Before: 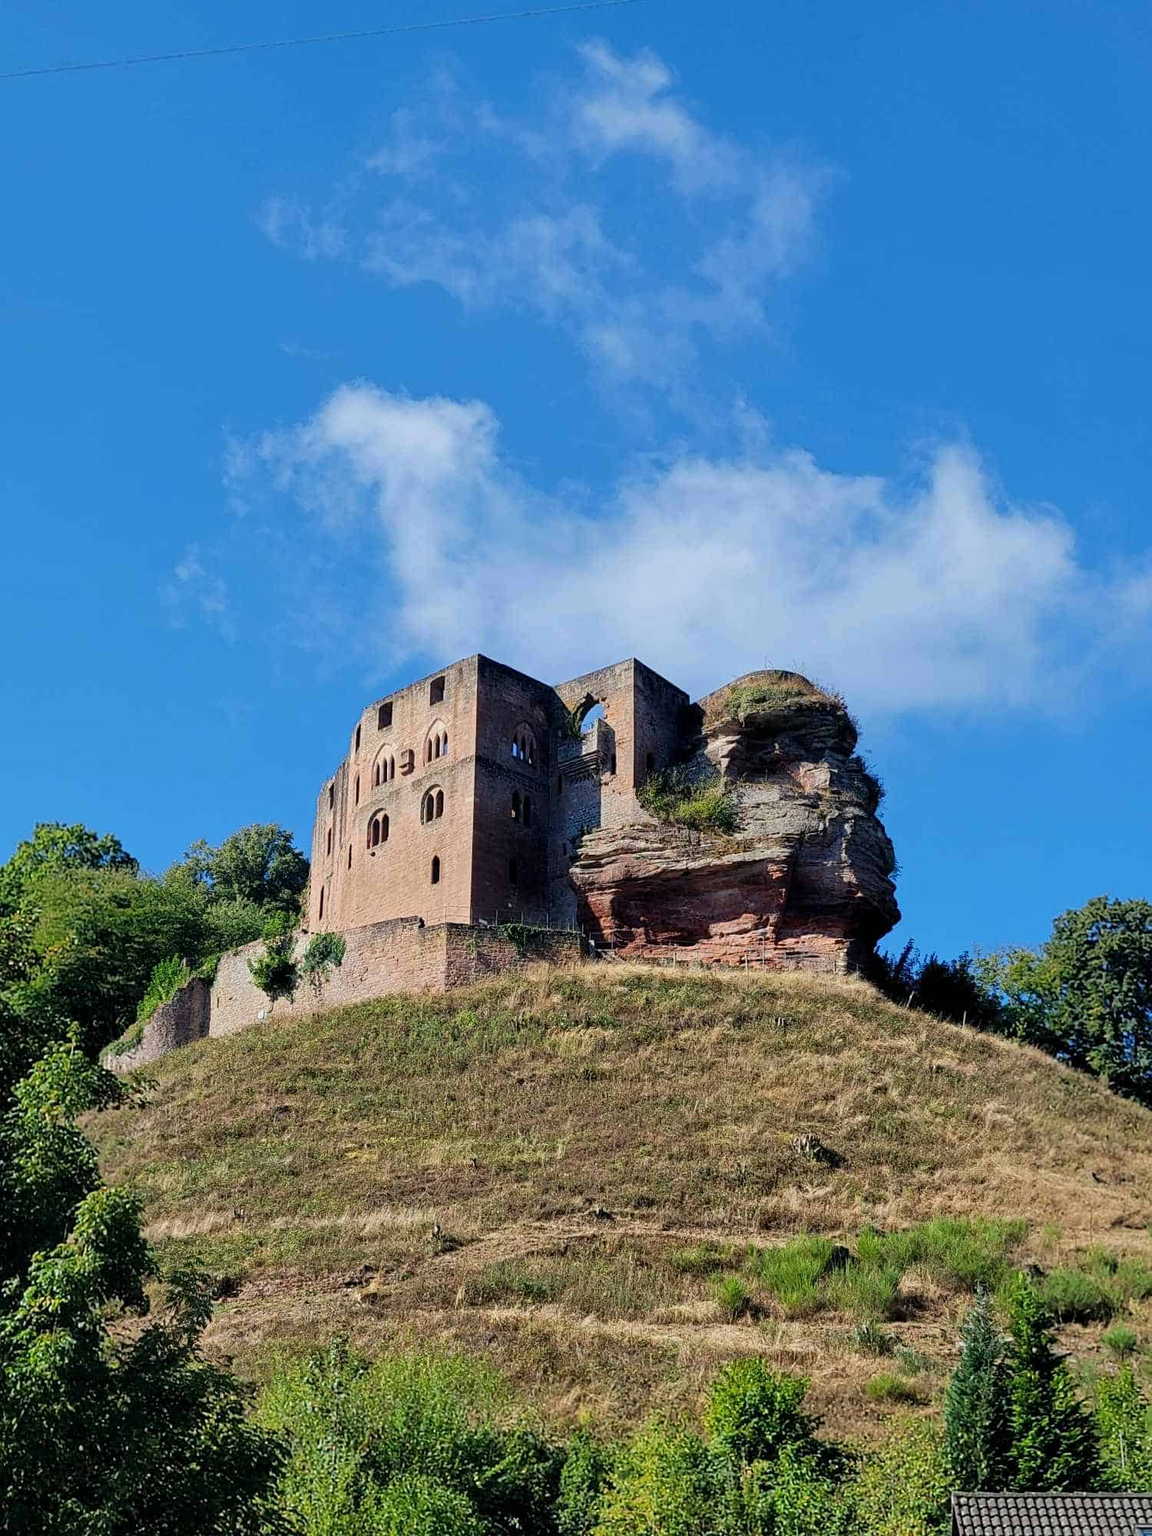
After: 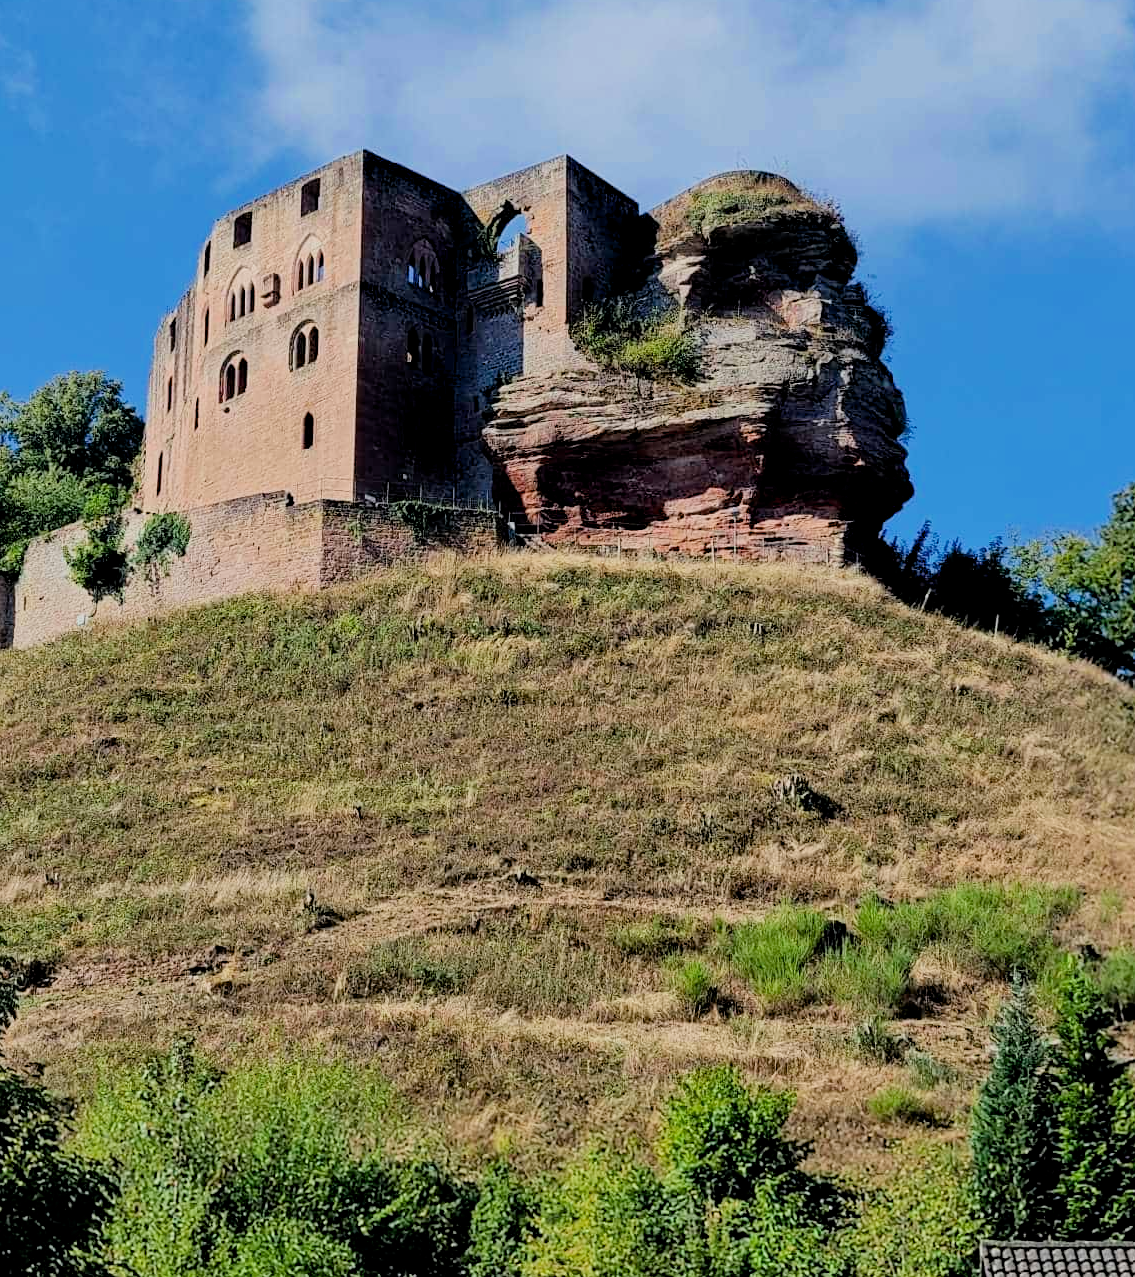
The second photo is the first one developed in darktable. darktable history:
exposure: black level correction 0.005, exposure 0.286 EV, compensate highlight preservation false
filmic rgb: black relative exposure -7.65 EV, white relative exposure 4.56 EV, hardness 3.61, color science v6 (2022)
crop and rotate: left 17.299%, top 35.115%, right 7.015%, bottom 1.024%
